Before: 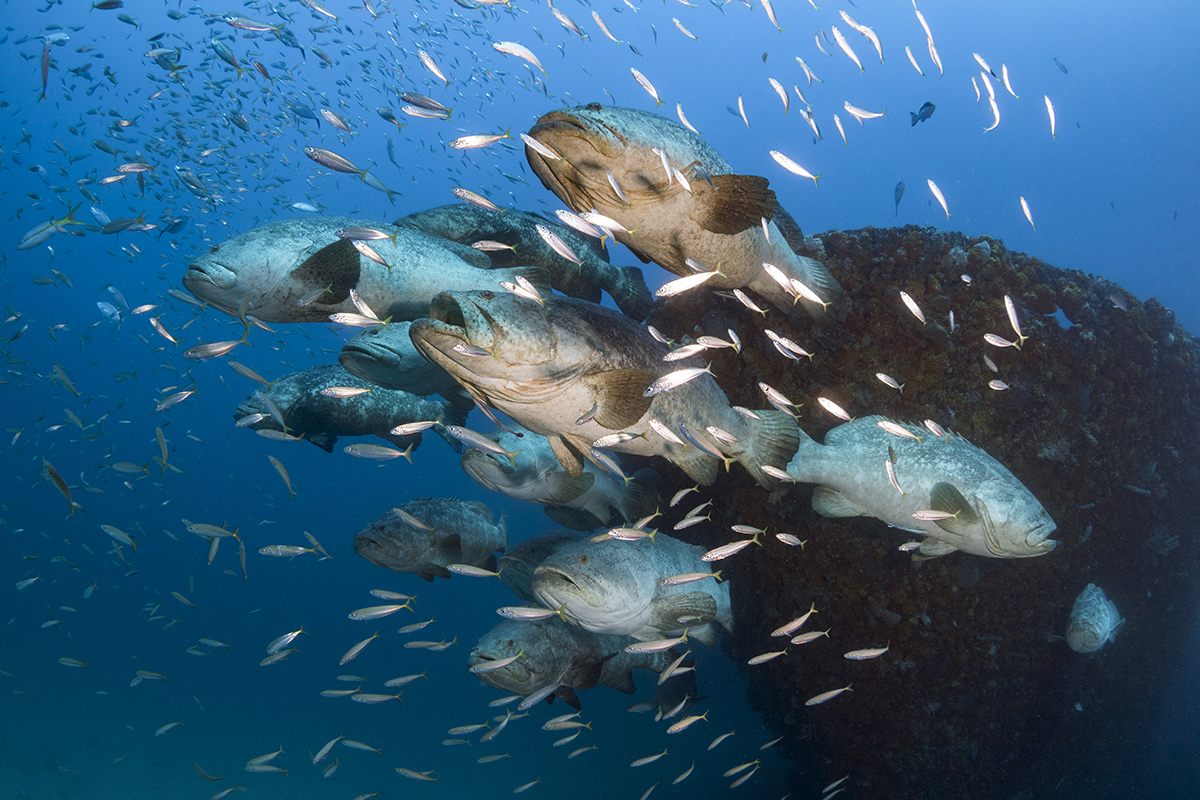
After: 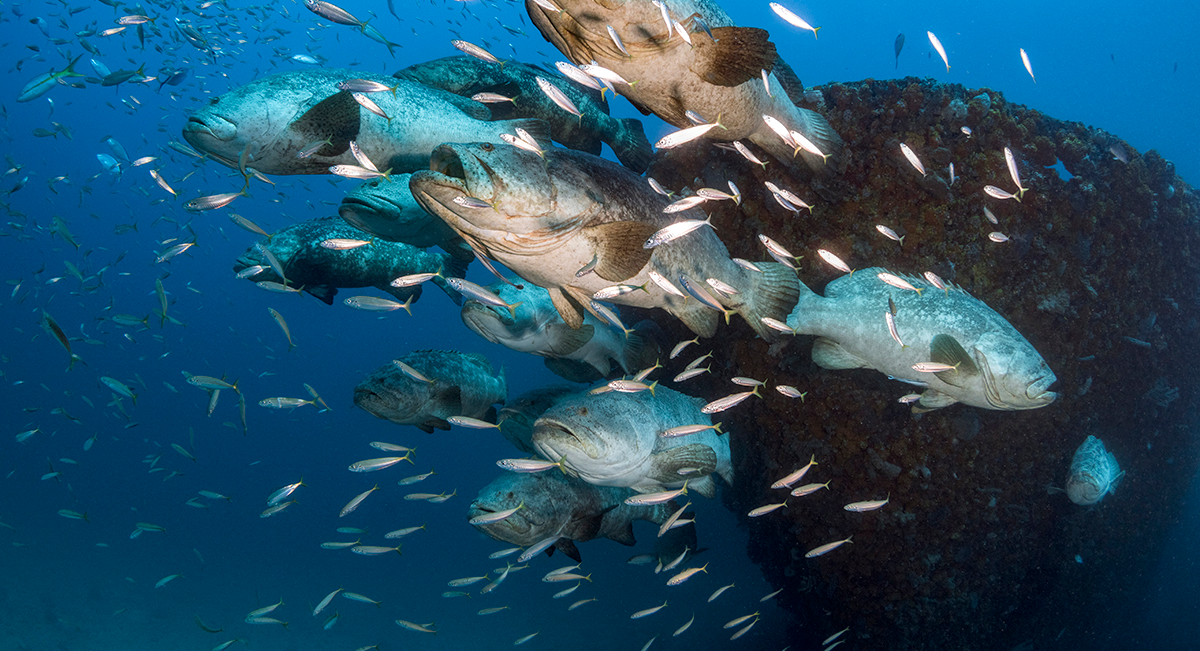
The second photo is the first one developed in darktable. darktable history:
local contrast: on, module defaults
crop and rotate: top 18.507%
